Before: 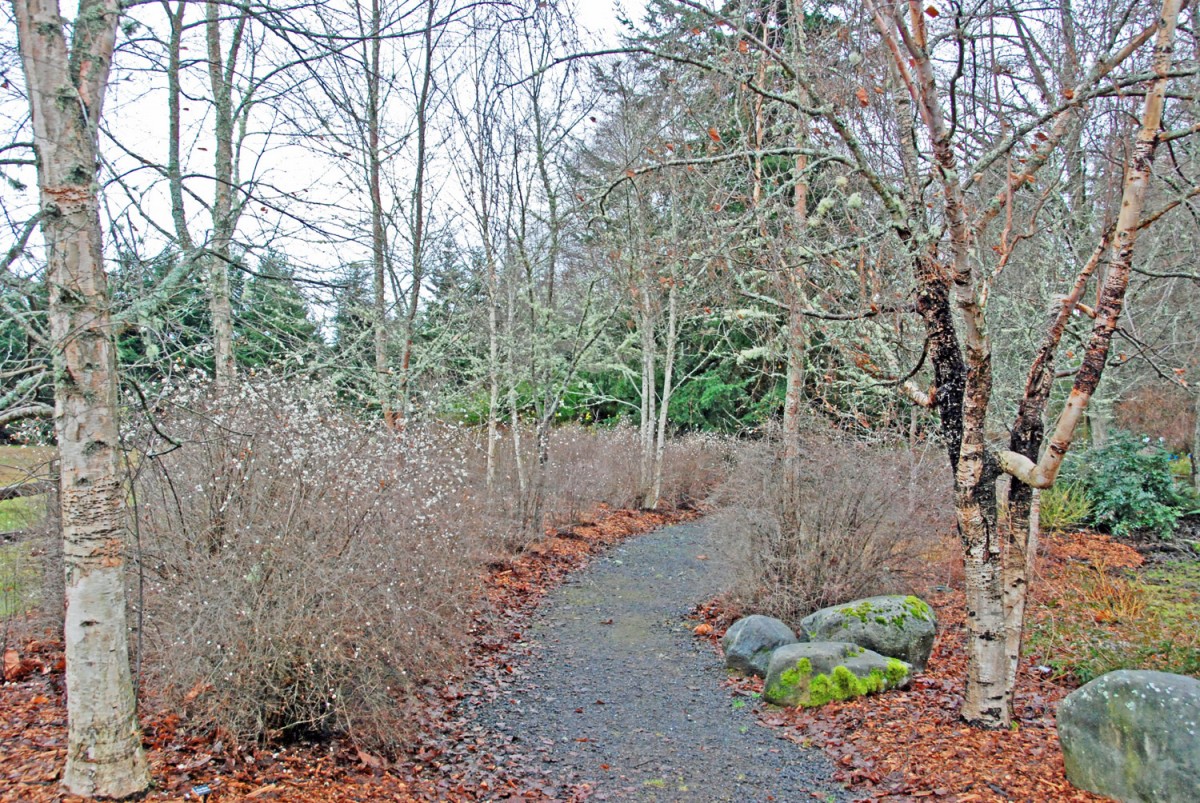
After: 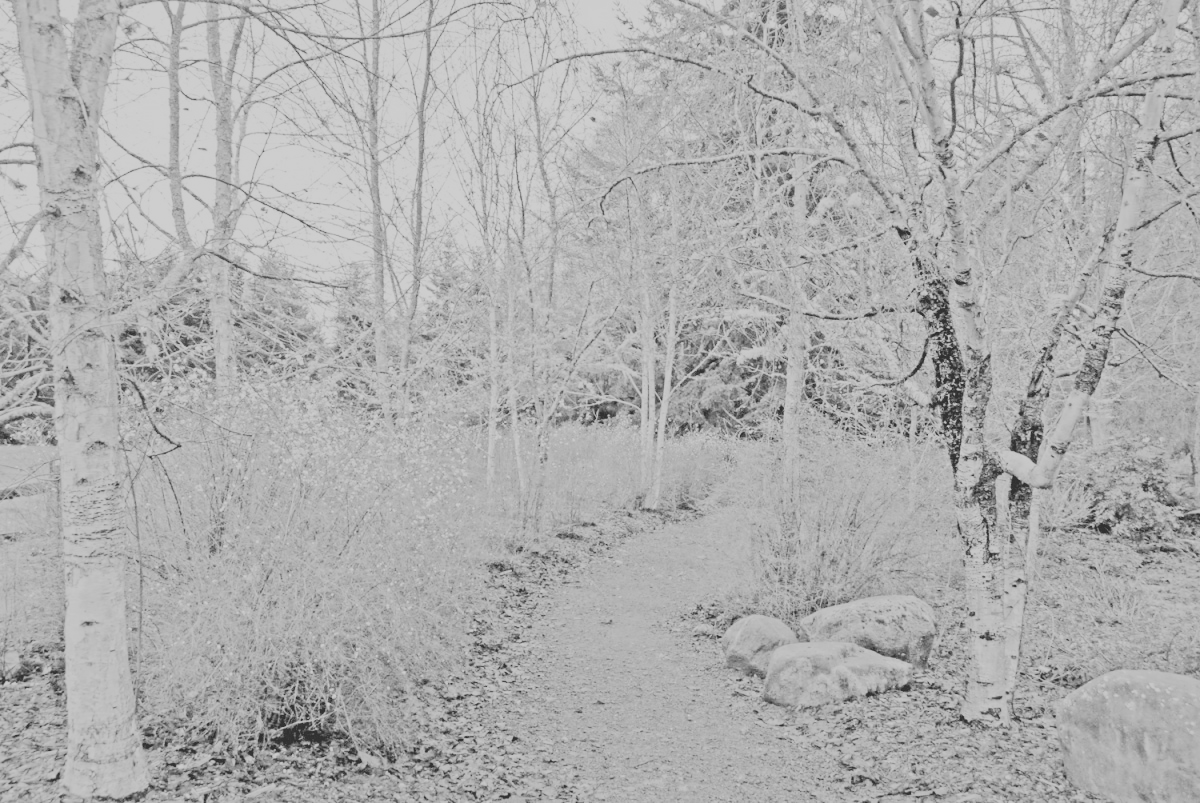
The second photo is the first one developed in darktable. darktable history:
exposure: black level correction 0.002, compensate highlight preservation false
color zones: curves: ch0 [(0, 0.5) (0.143, 0.5) (0.286, 0.5) (0.429, 0.504) (0.571, 0.5) (0.714, 0.509) (0.857, 0.5) (1, 0.5)]; ch1 [(0, 0.425) (0.143, 0.425) (0.286, 0.375) (0.429, 0.405) (0.571, 0.5) (0.714, 0.47) (0.857, 0.425) (1, 0.435)]; ch2 [(0, 0.5) (0.143, 0.5) (0.286, 0.5) (0.429, 0.517) (0.571, 0.5) (0.714, 0.51) (0.857, 0.5) (1, 0.5)]
local contrast: mode bilateral grid, contrast 100, coarseness 100, detail 108%, midtone range 0.2
tone curve: curves: ch0 [(0, 0.23) (0.125, 0.207) (0.245, 0.227) (0.736, 0.695) (1, 0.824)], color space Lab, independent channels, preserve colors none
contrast brightness saturation: saturation -1
